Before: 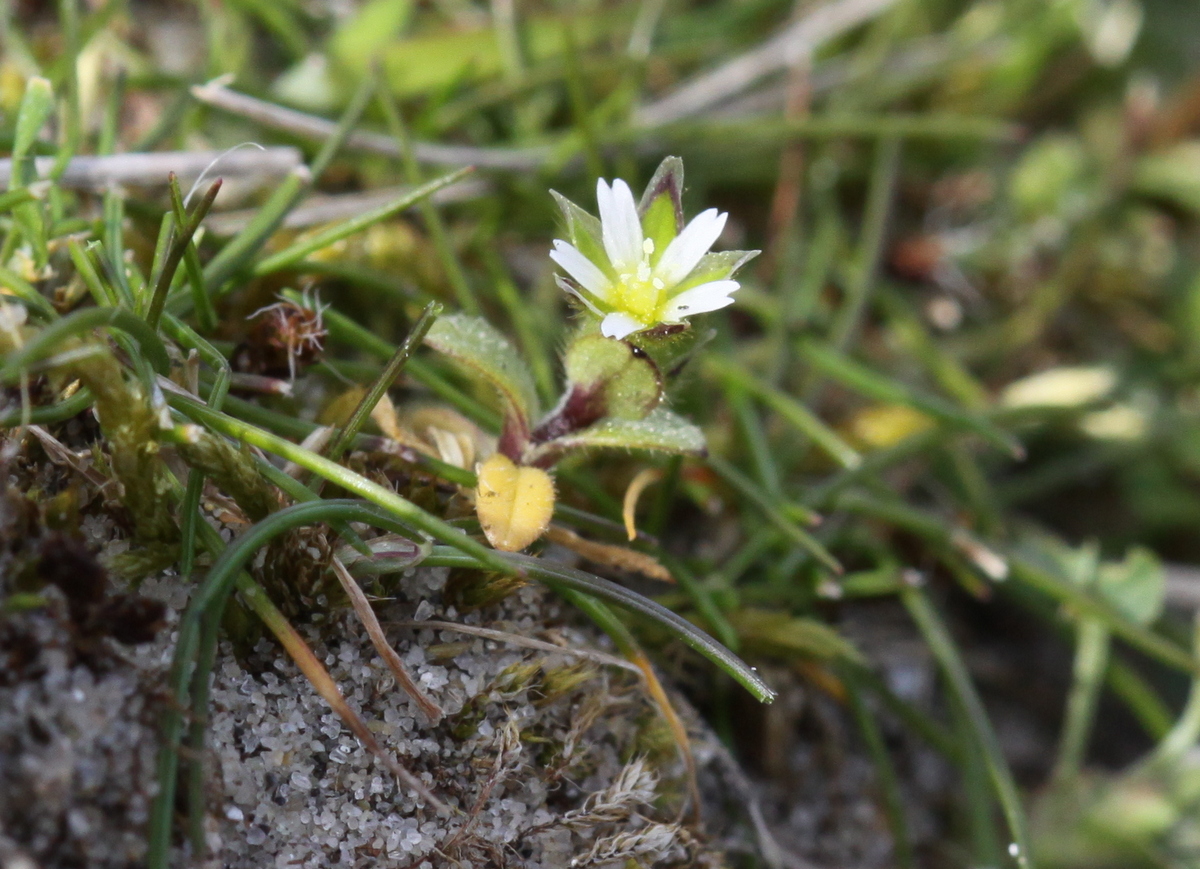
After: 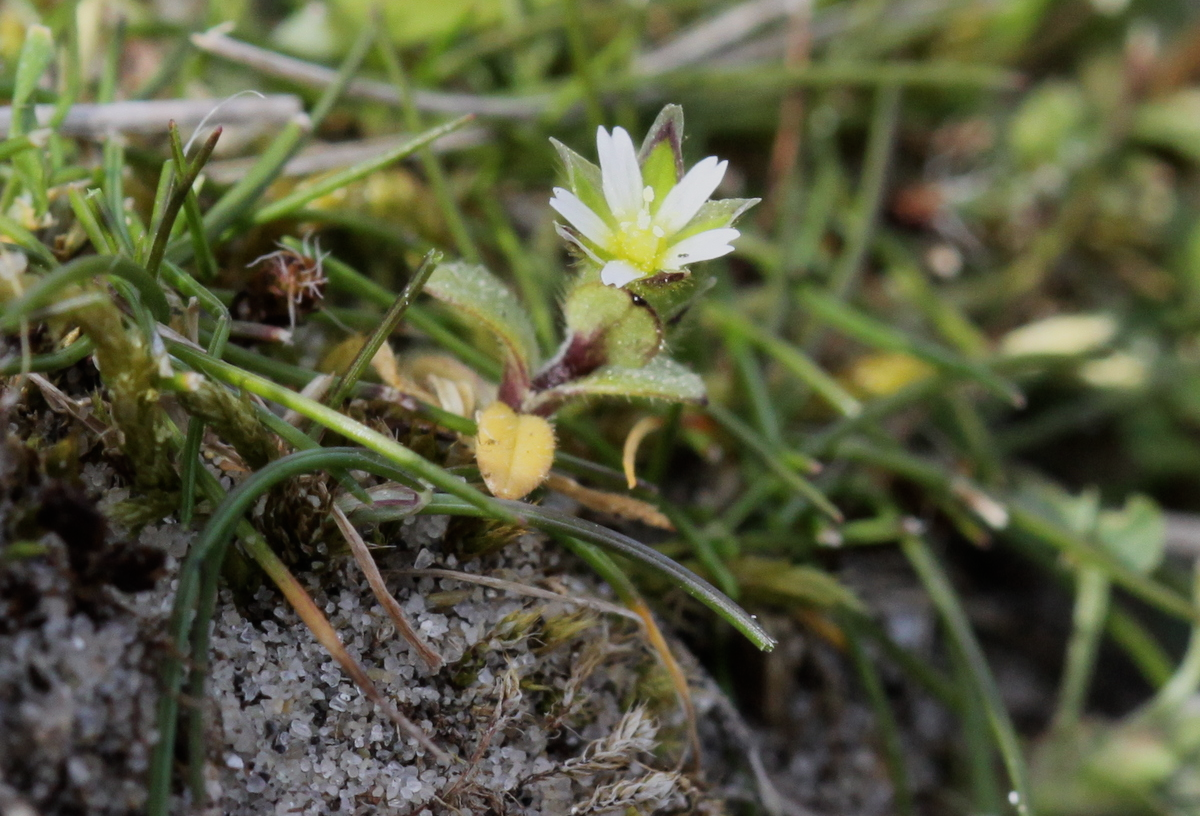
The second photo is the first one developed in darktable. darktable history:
crop and rotate: top 6.099%
filmic rgb: black relative exposure -8.16 EV, white relative exposure 3.77 EV, hardness 4.41, iterations of high-quality reconstruction 0
